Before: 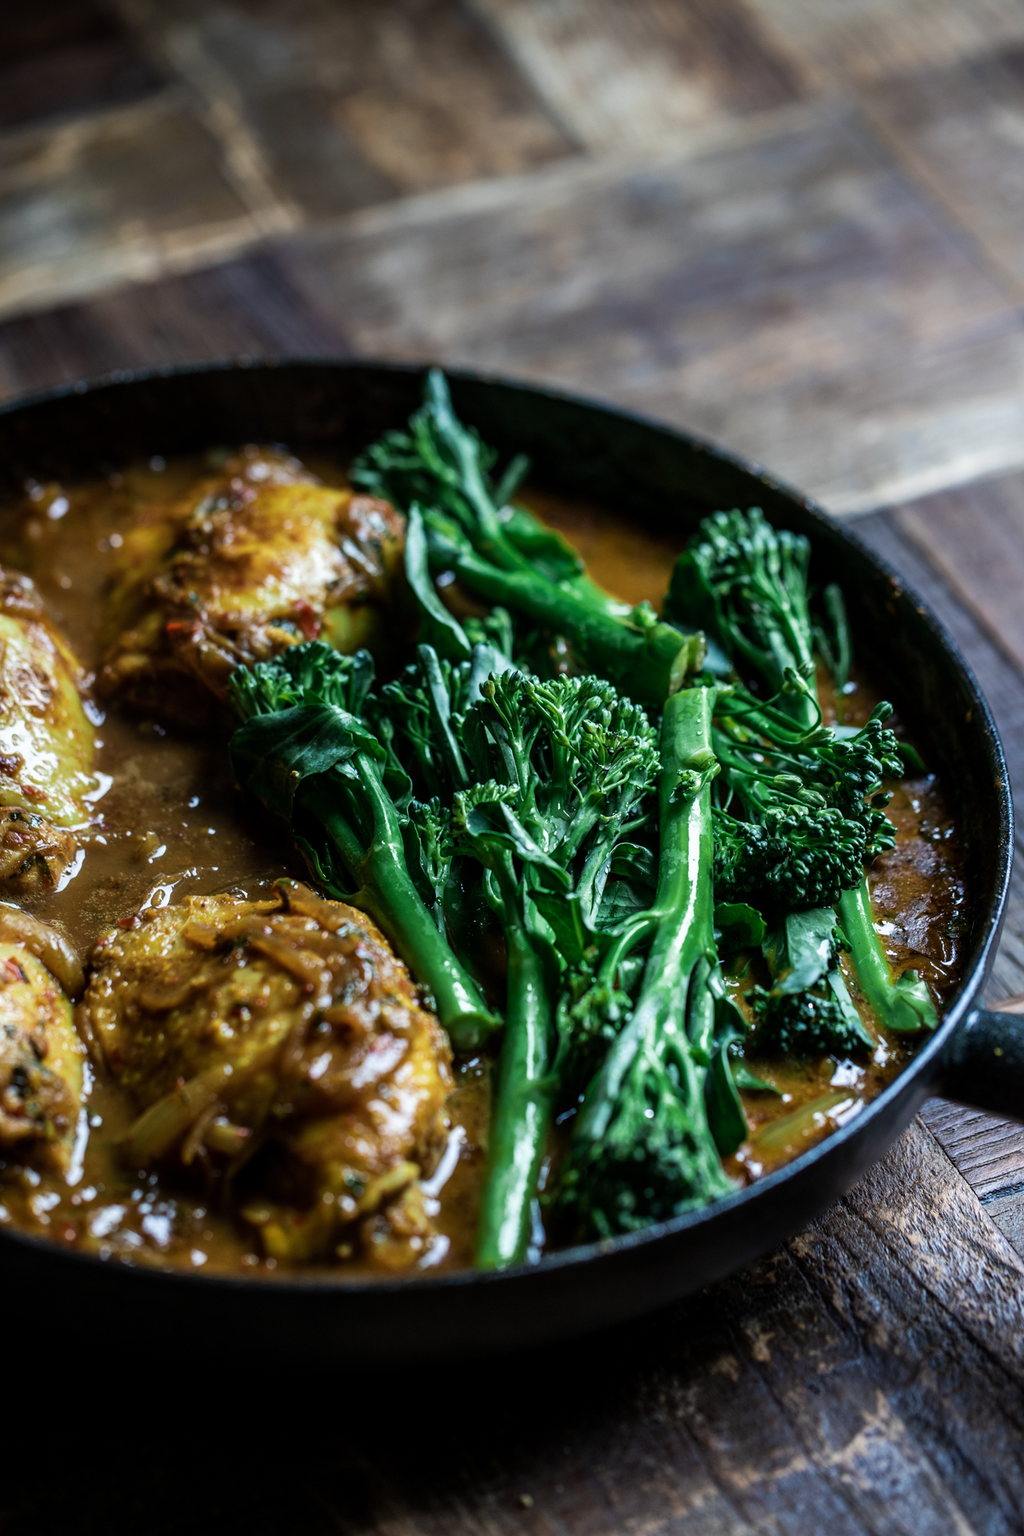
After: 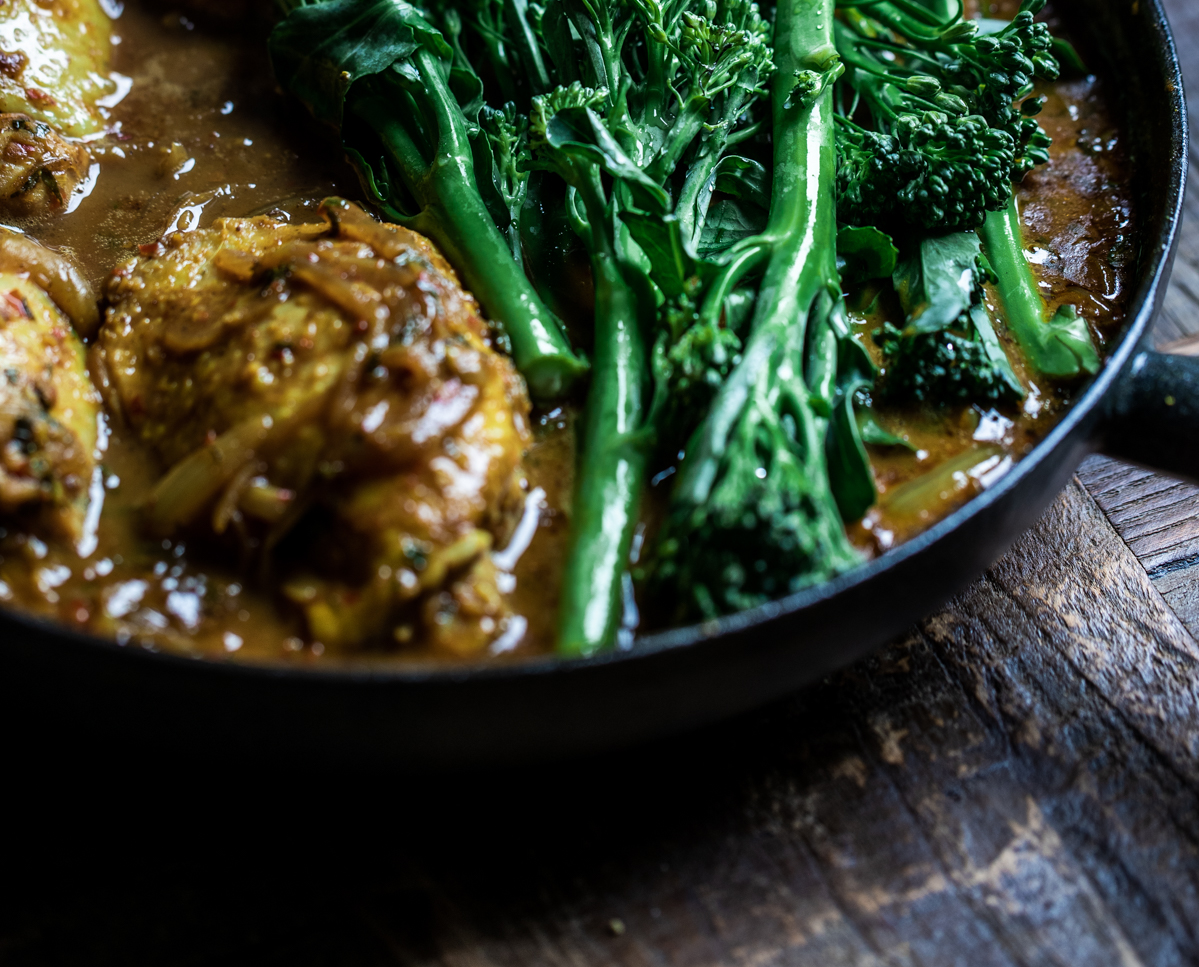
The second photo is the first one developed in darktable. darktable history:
white balance: emerald 1
crop and rotate: top 46.237%
